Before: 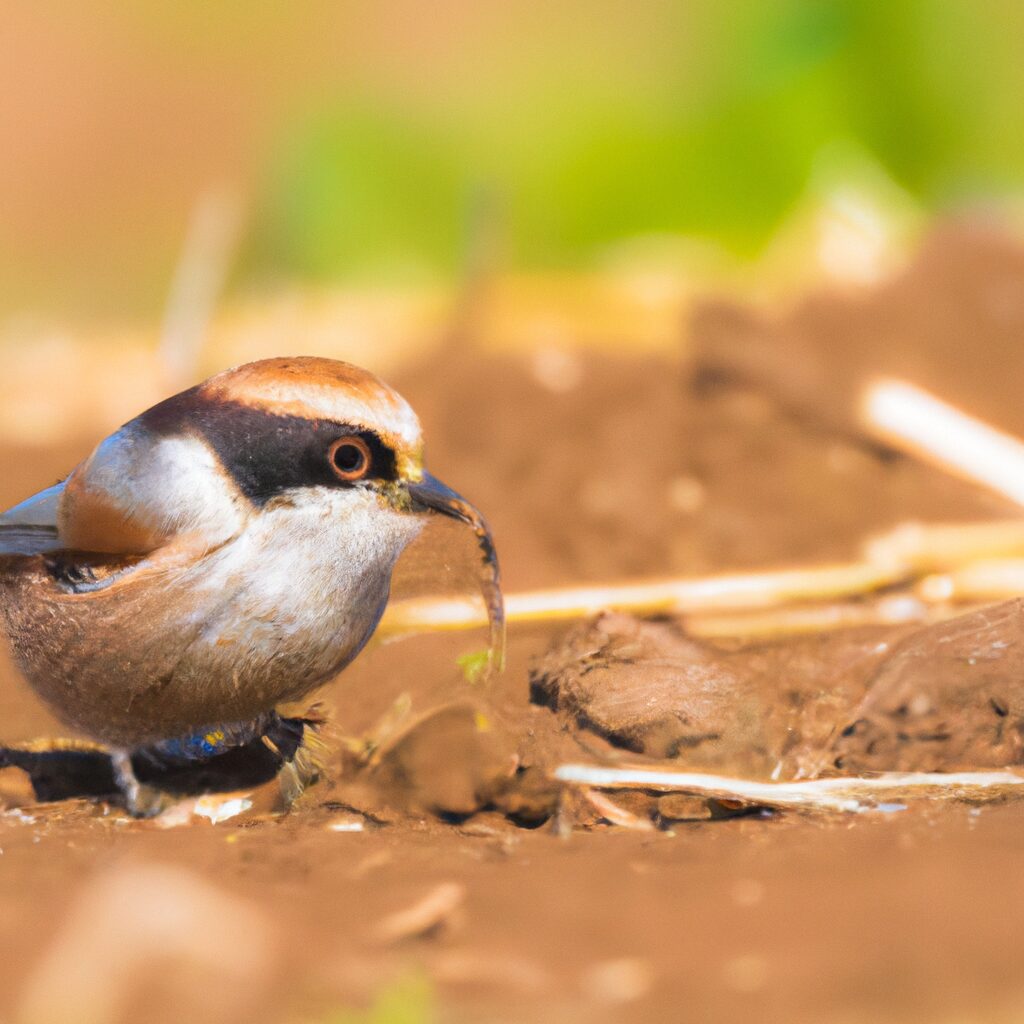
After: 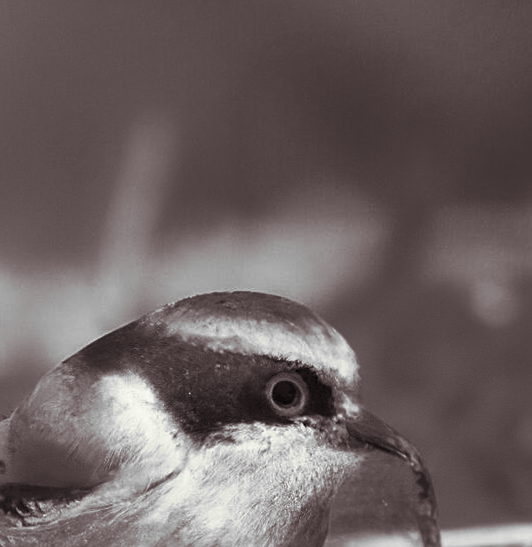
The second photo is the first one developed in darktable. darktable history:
shadows and highlights: radius 171.16, shadows 27, white point adjustment 3.13, highlights -67.95, soften with gaussian
crop and rotate: left 3.047%, top 7.509%, right 42.236%, bottom 37.598%
split-toning: shadows › saturation 0.2
color correction: highlights a* -0.482, highlights b* 40, shadows a* 9.8, shadows b* -0.161
monochrome: a 0, b 0, size 0.5, highlights 0.57
rotate and perspective: rotation 0.074°, lens shift (vertical) 0.096, lens shift (horizontal) -0.041, crop left 0.043, crop right 0.952, crop top 0.024, crop bottom 0.979
sharpen: on, module defaults
tone equalizer: -7 EV 0.18 EV, -6 EV 0.12 EV, -5 EV 0.08 EV, -4 EV 0.04 EV, -2 EV -0.02 EV, -1 EV -0.04 EV, +0 EV -0.06 EV, luminance estimator HSV value / RGB max
